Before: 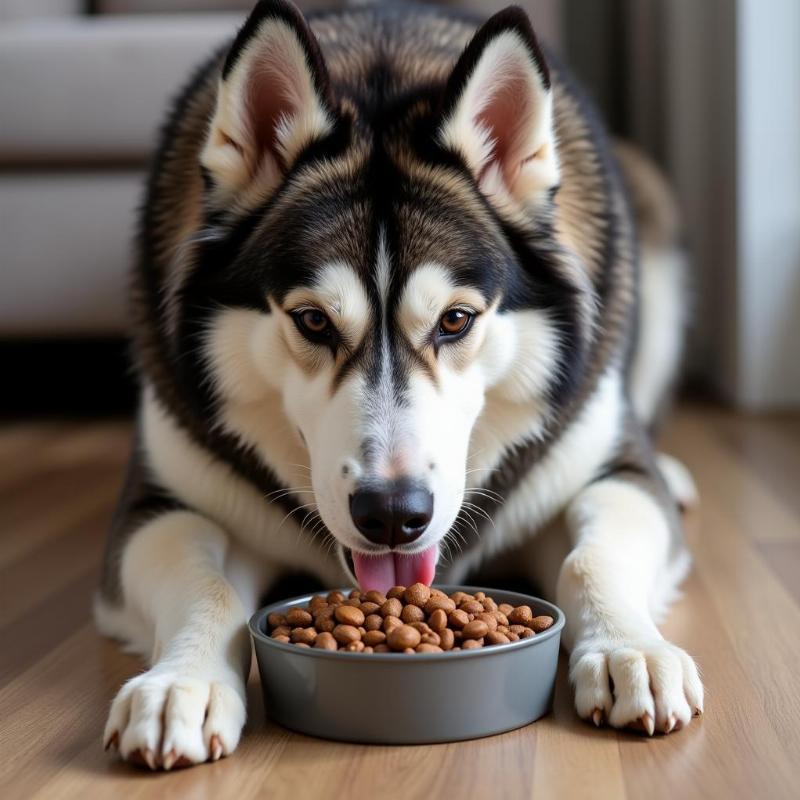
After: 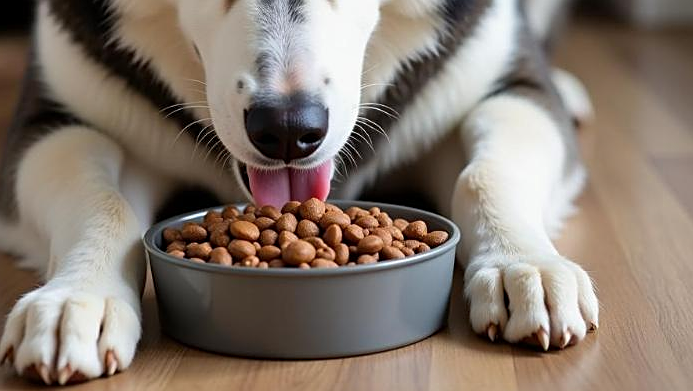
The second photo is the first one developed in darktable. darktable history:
shadows and highlights: shadows 43.71, white point adjustment -1.46, soften with gaussian
sharpen: on, module defaults
crop and rotate: left 13.306%, top 48.129%, bottom 2.928%
